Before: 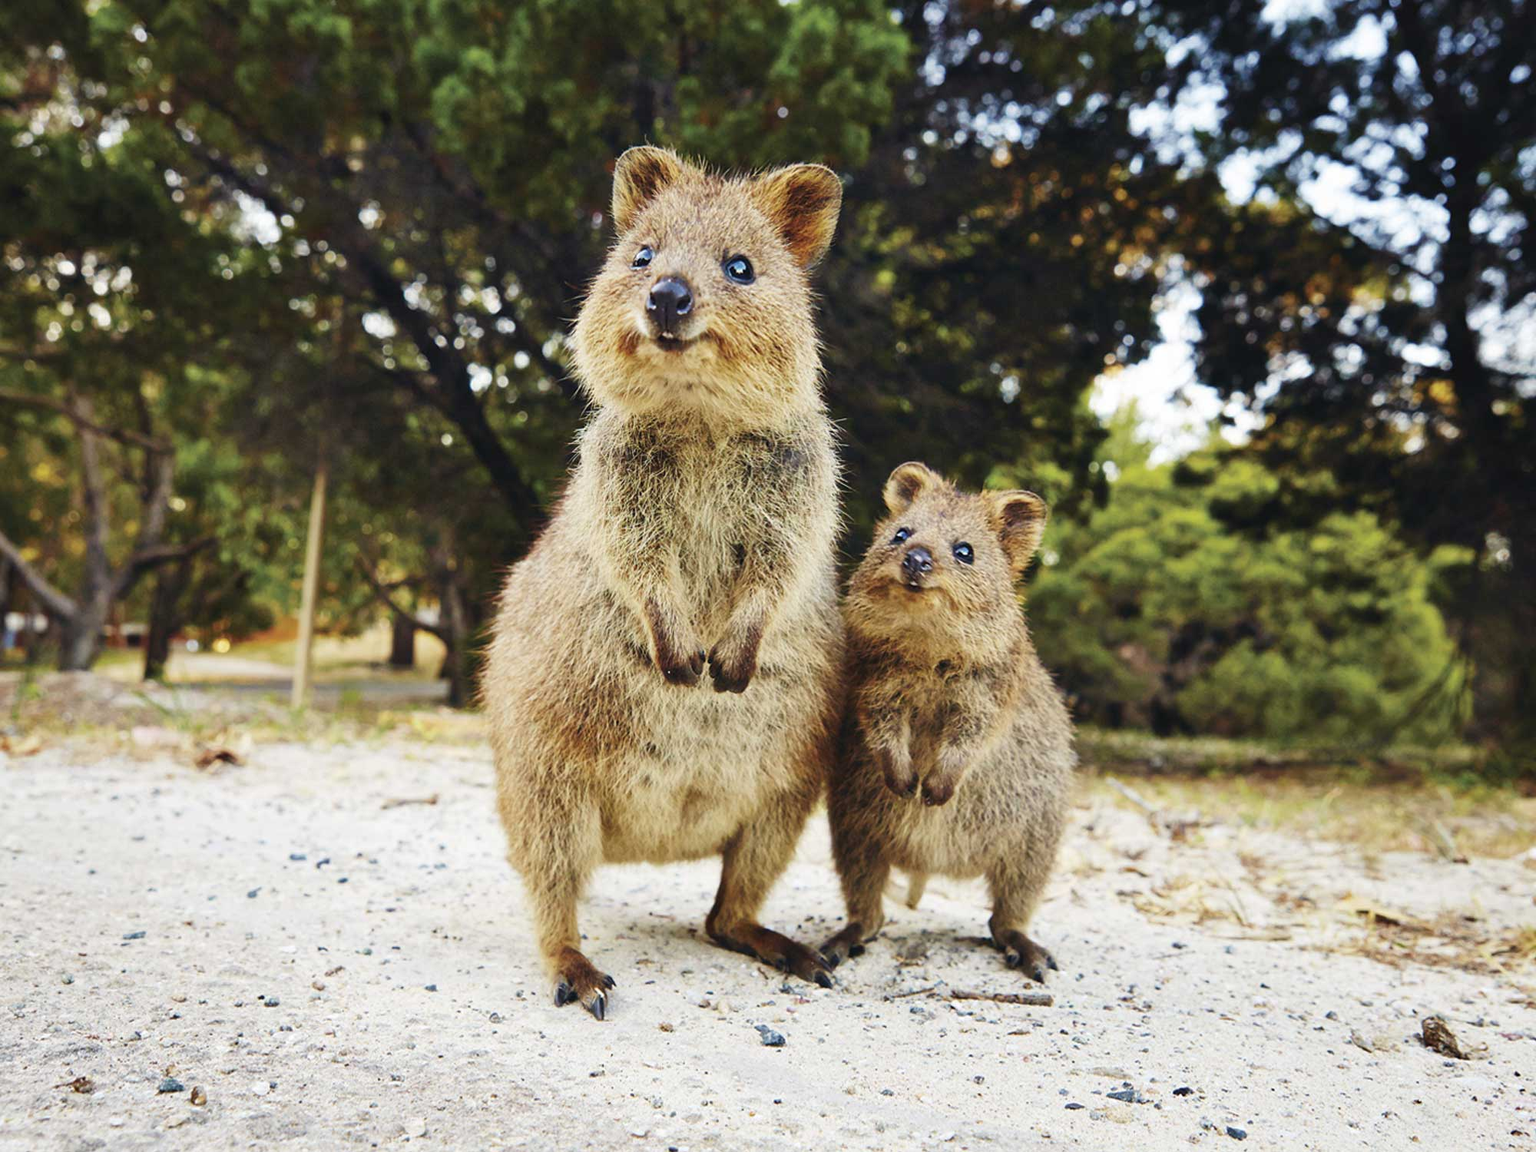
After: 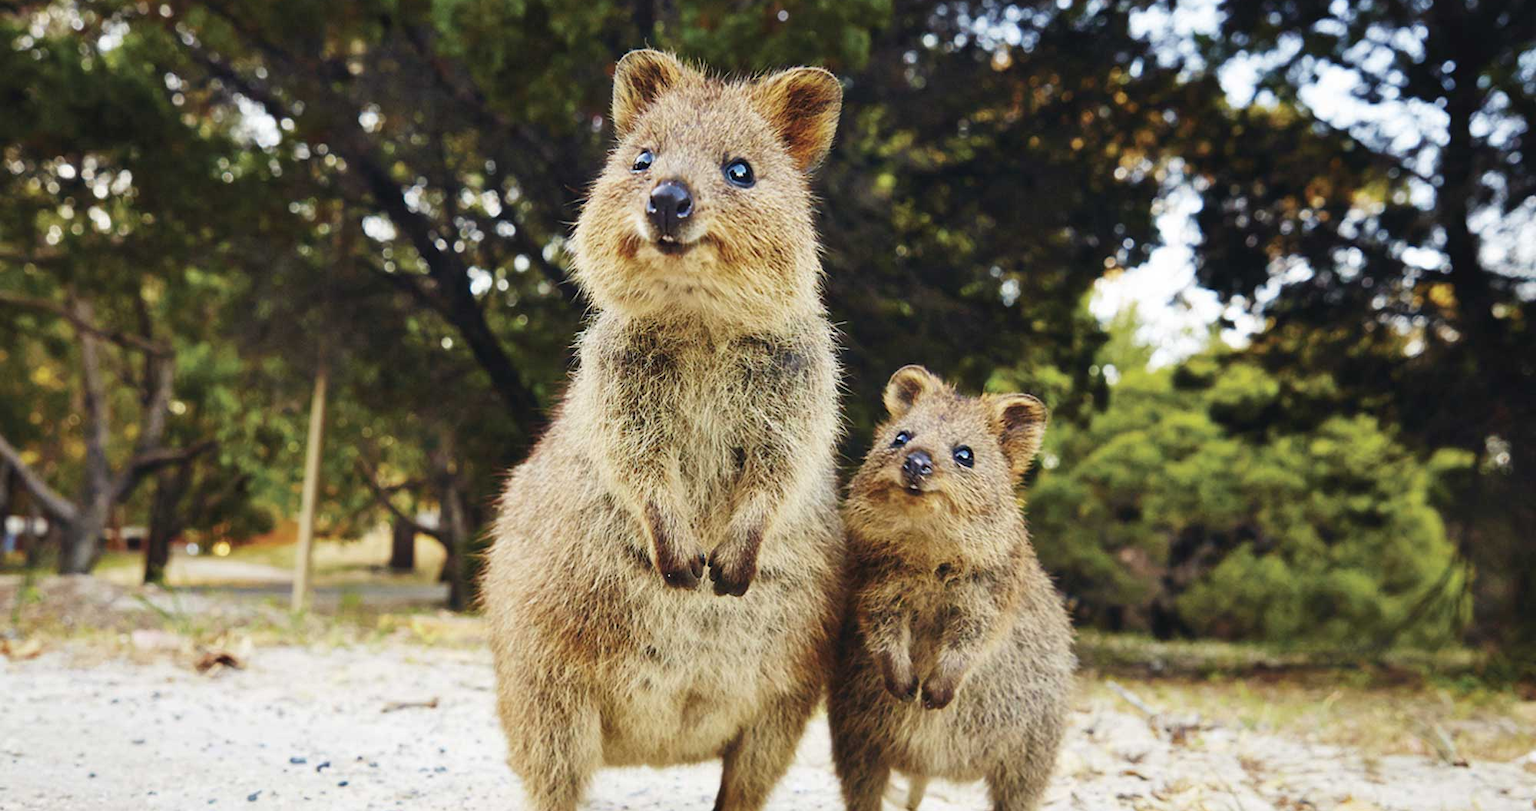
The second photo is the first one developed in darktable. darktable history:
crop and rotate: top 8.464%, bottom 21.022%
